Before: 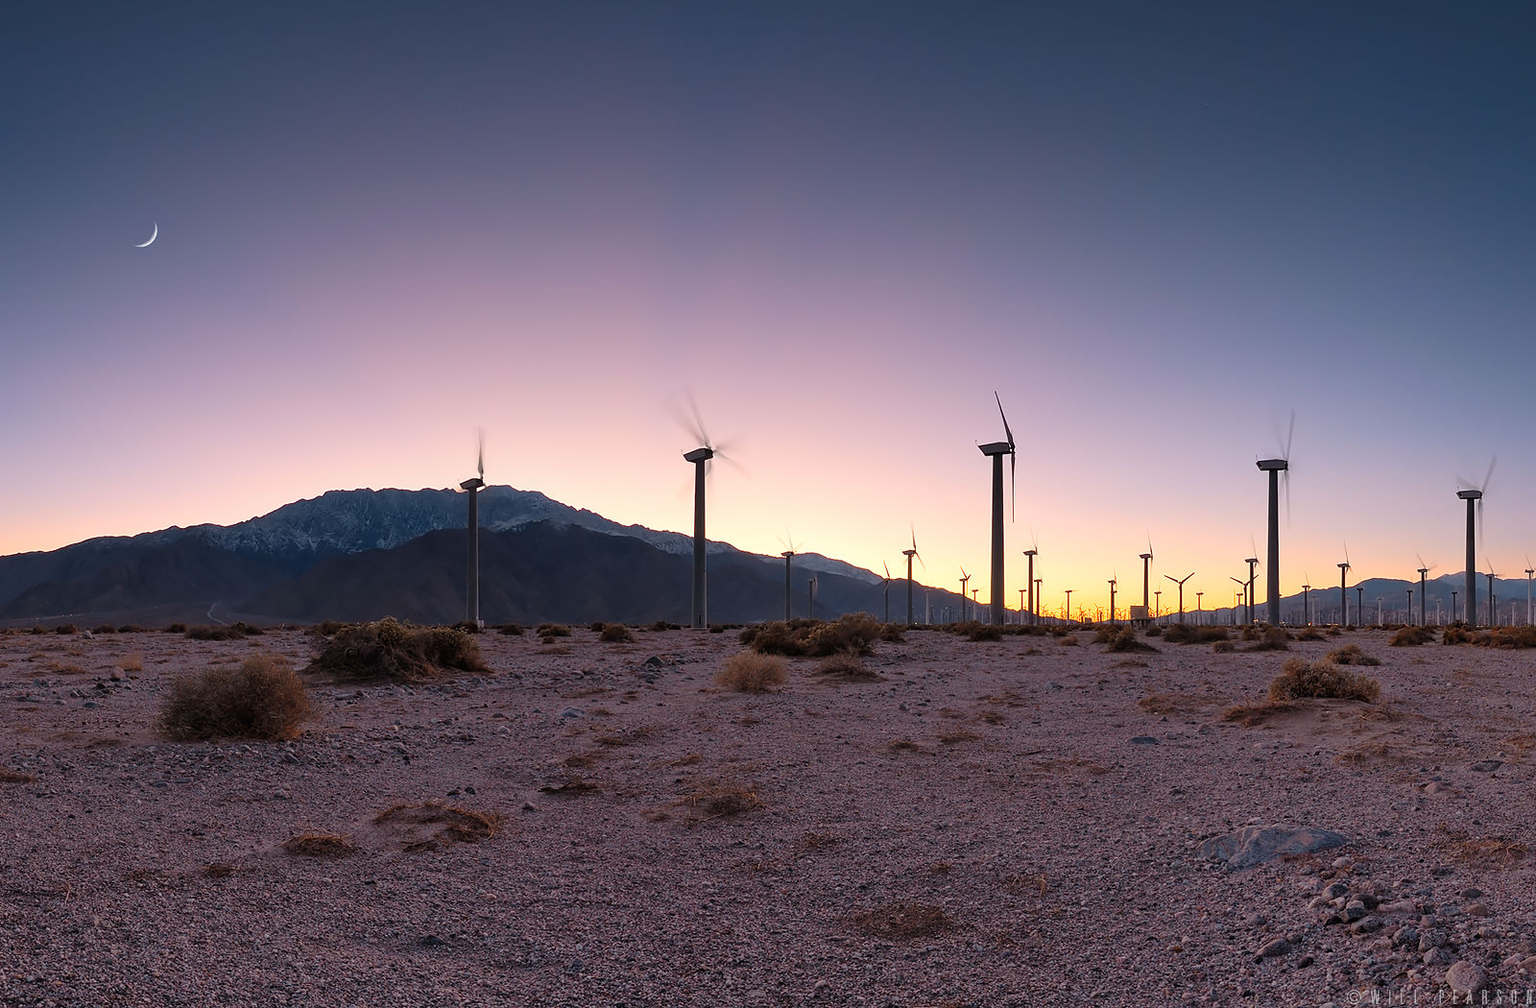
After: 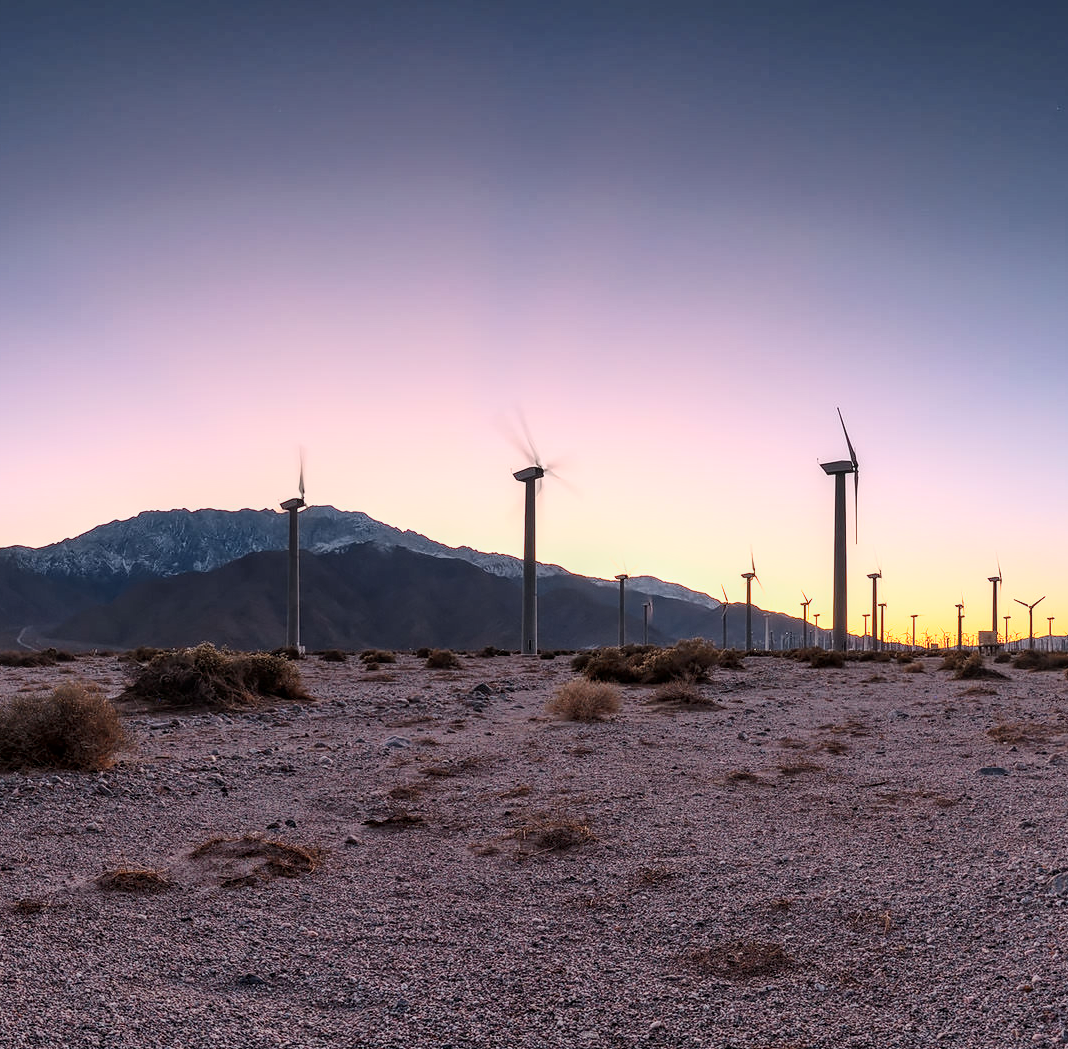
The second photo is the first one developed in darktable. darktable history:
tone curve: curves: ch0 [(0, 0) (0.003, 0.011) (0.011, 0.02) (0.025, 0.032) (0.044, 0.046) (0.069, 0.071) (0.1, 0.107) (0.136, 0.144) (0.177, 0.189) (0.224, 0.244) (0.277, 0.309) (0.335, 0.398) (0.399, 0.477) (0.468, 0.583) (0.543, 0.675) (0.623, 0.772) (0.709, 0.855) (0.801, 0.926) (0.898, 0.979) (1, 1)], color space Lab, independent channels, preserve colors none
crop and rotate: left 12.485%, right 20.733%
local contrast: highlights 25%, detail 130%
